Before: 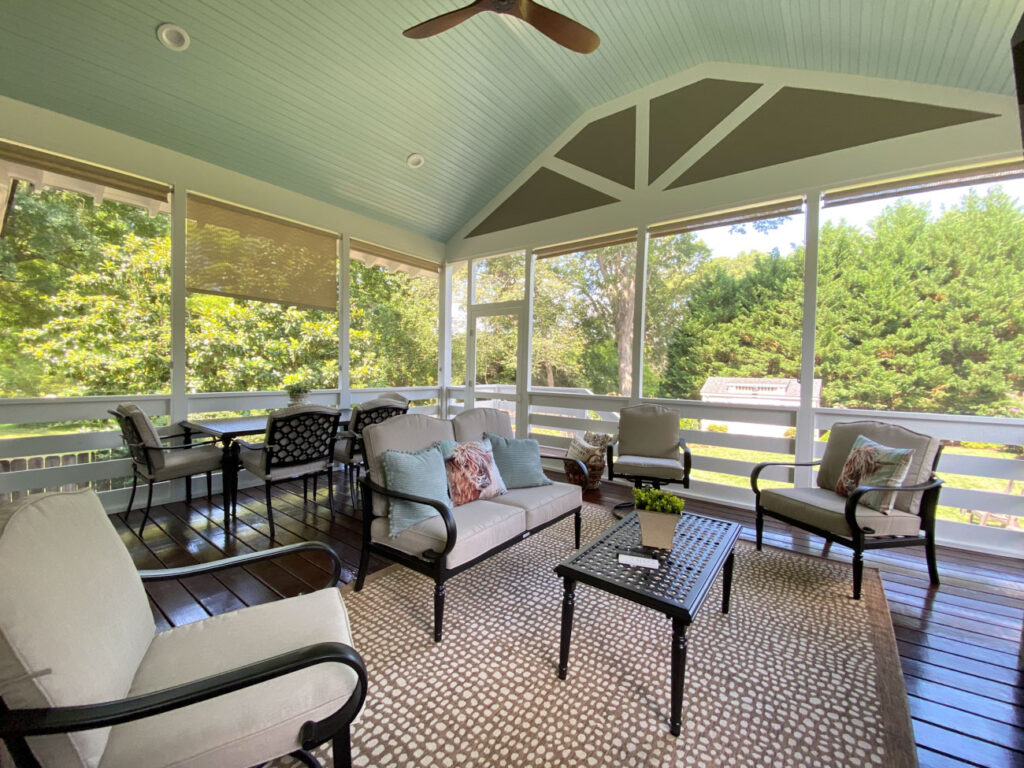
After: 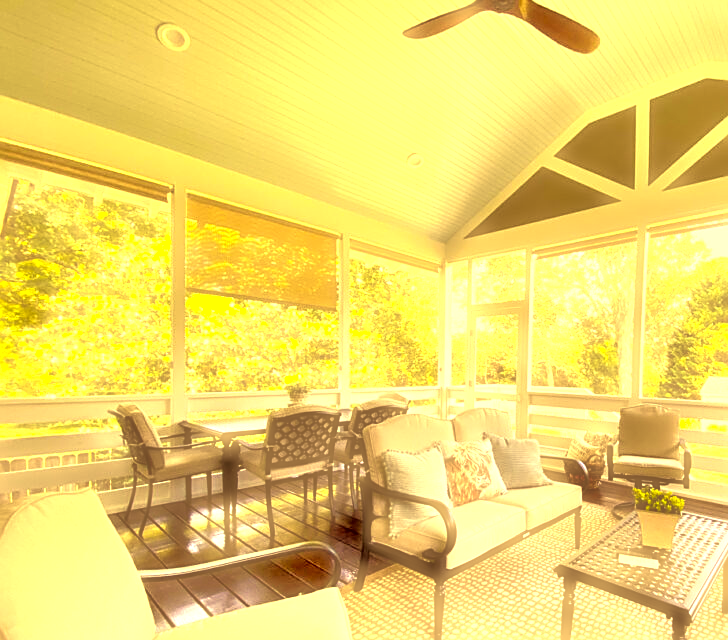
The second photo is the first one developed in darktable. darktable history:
exposure: black level correction 0.011, exposure 1.088 EV, compensate exposure bias true, compensate highlight preservation false
haze removal: strength -0.9, distance 0.225, compatibility mode true, adaptive false
sharpen: on, module defaults
crop: right 28.885%, bottom 16.626%
color contrast: green-magenta contrast 1.2, blue-yellow contrast 1.2
color correction: highlights a* 10.12, highlights b* 39.04, shadows a* 14.62, shadows b* 3.37
local contrast: detail 130%
tone equalizer: -7 EV 0.15 EV, -6 EV 0.6 EV, -5 EV 1.15 EV, -4 EV 1.33 EV, -3 EV 1.15 EV, -2 EV 0.6 EV, -1 EV 0.15 EV, mask exposure compensation -0.5 EV
